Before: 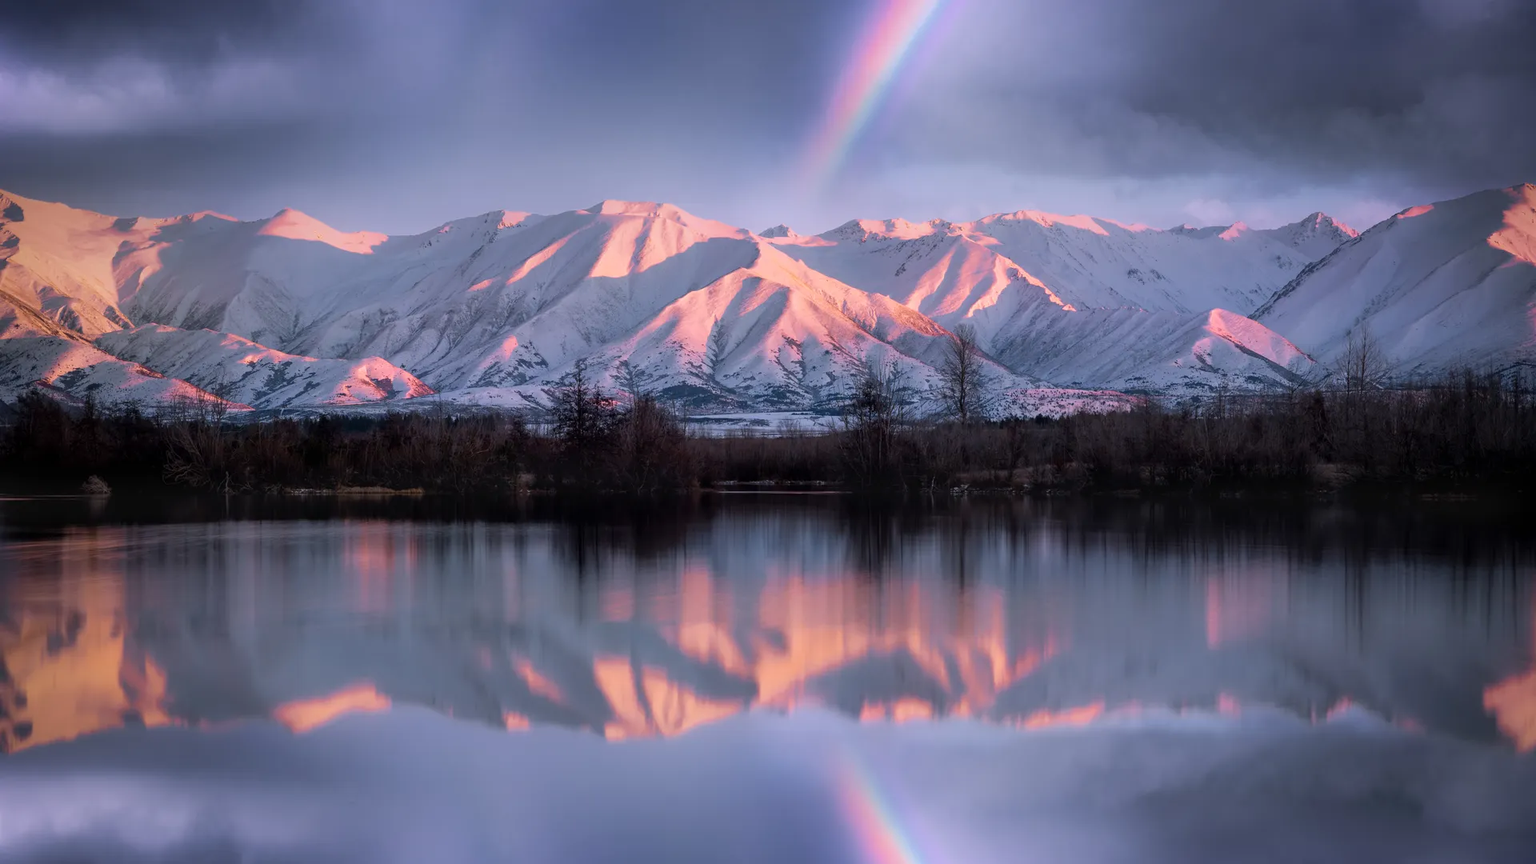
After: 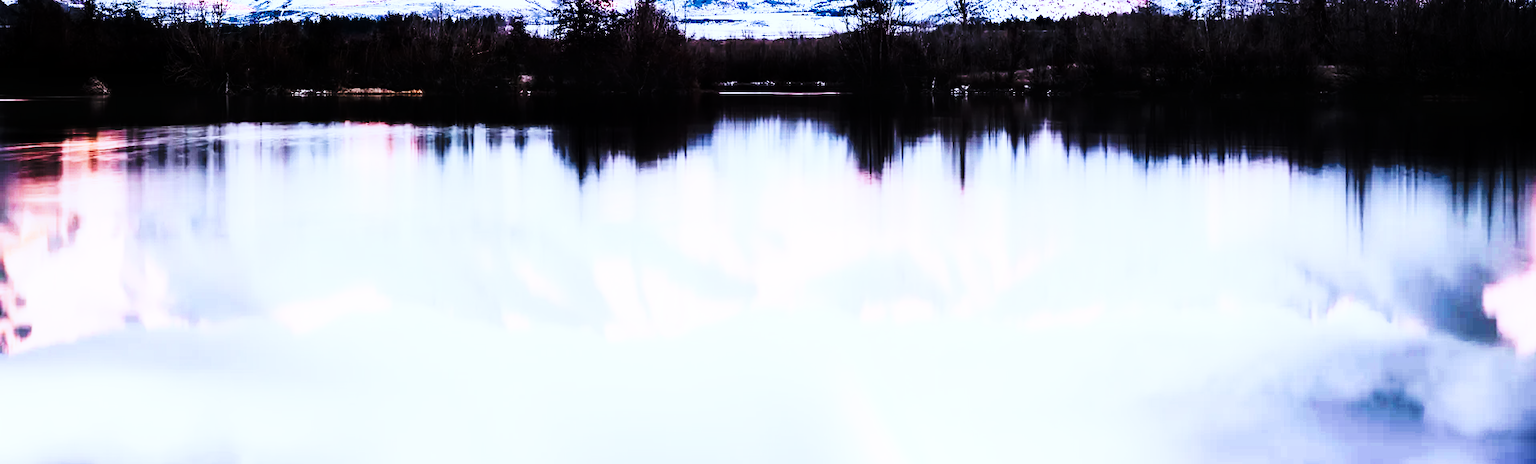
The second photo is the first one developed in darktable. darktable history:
exposure: exposure 0.556 EV, compensate highlight preservation false
color correction: highlights a* -0.772, highlights b* -8.92
rgb curve: curves: ch0 [(0, 0) (0.21, 0.15) (0.24, 0.21) (0.5, 0.75) (0.75, 0.96) (0.89, 0.99) (1, 1)]; ch1 [(0, 0.02) (0.21, 0.13) (0.25, 0.2) (0.5, 0.67) (0.75, 0.9) (0.89, 0.97) (1, 1)]; ch2 [(0, 0.02) (0.21, 0.13) (0.25, 0.2) (0.5, 0.67) (0.75, 0.9) (0.89, 0.97) (1, 1)], compensate middle gray true
tone curve: curves: ch0 [(0, 0) (0.003, 0.003) (0.011, 0.013) (0.025, 0.028) (0.044, 0.05) (0.069, 0.078) (0.1, 0.113) (0.136, 0.153) (0.177, 0.2) (0.224, 0.271) (0.277, 0.374) (0.335, 0.47) (0.399, 0.574) (0.468, 0.688) (0.543, 0.79) (0.623, 0.859) (0.709, 0.919) (0.801, 0.957) (0.898, 0.978) (1, 1)], preserve colors none
crop and rotate: top 46.237%
base curve: curves: ch0 [(0, 0) (0.036, 0.025) (0.121, 0.166) (0.206, 0.329) (0.605, 0.79) (1, 1)], preserve colors none
